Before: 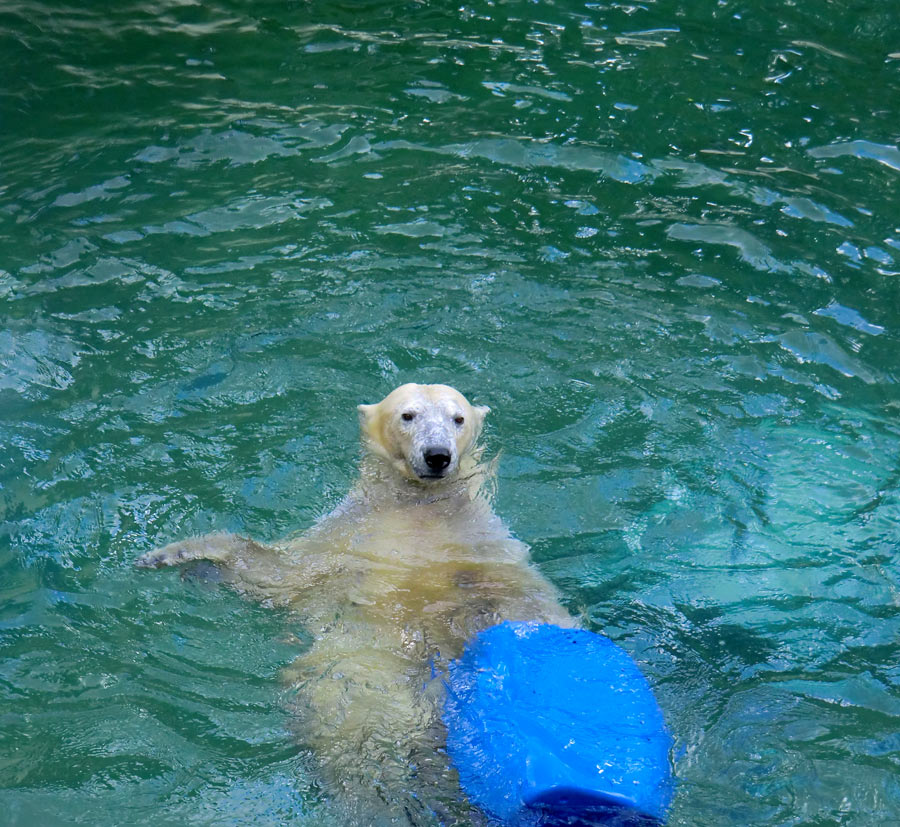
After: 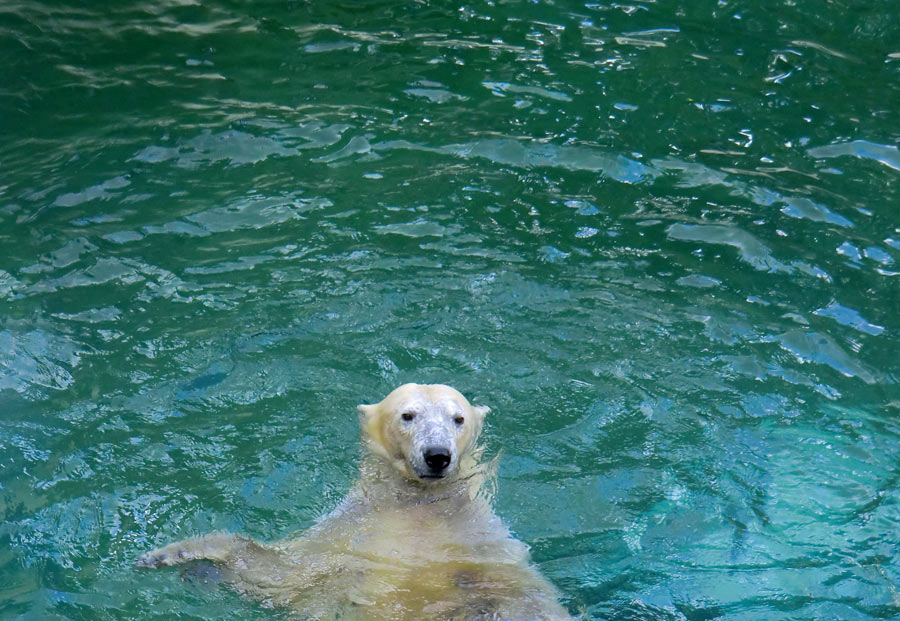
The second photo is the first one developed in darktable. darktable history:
crop: bottom 24.8%
